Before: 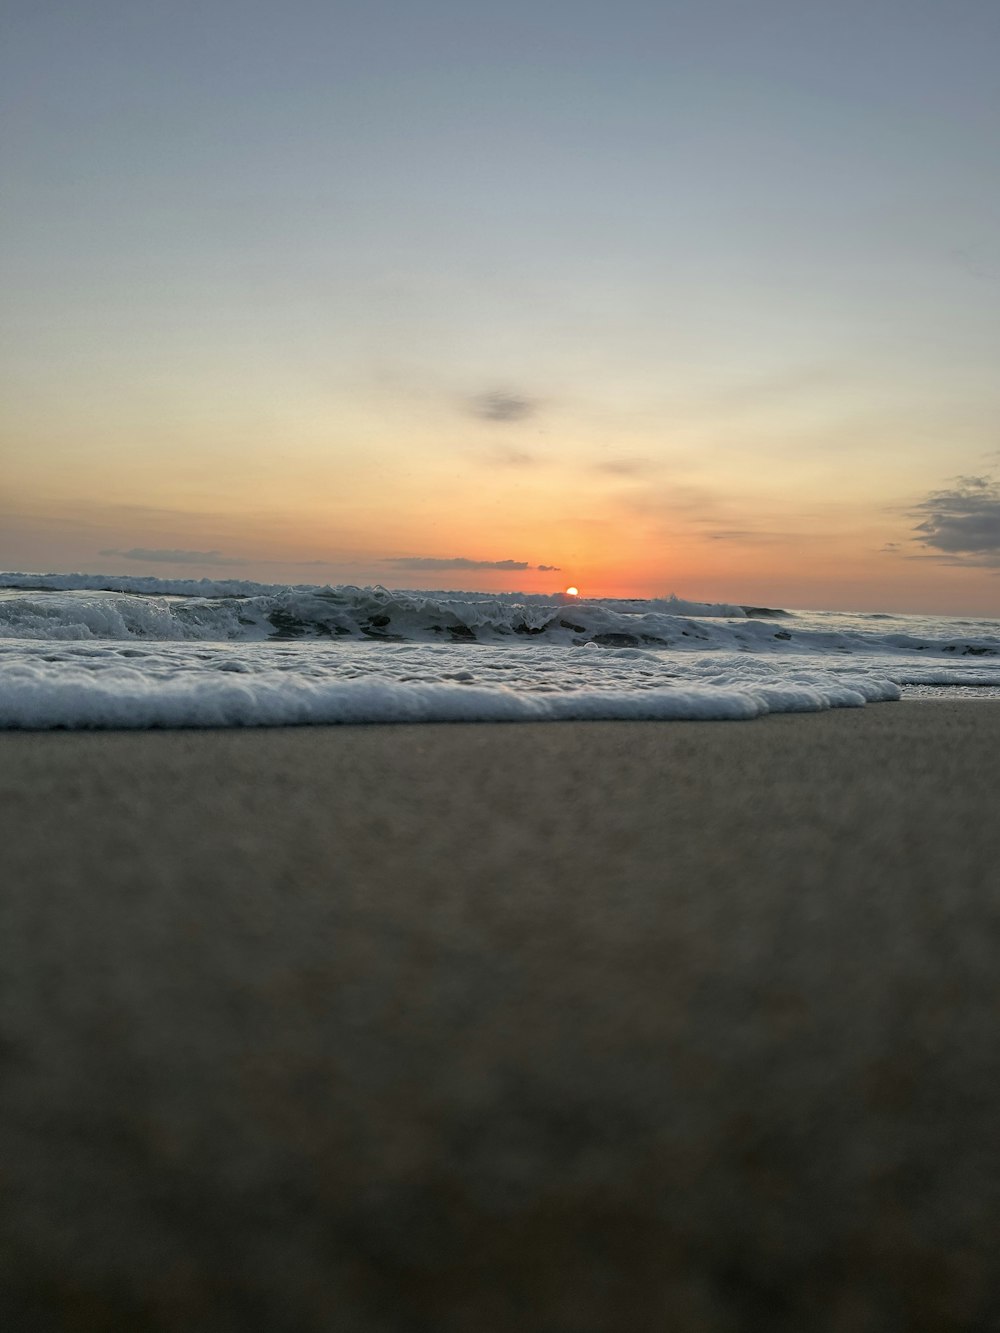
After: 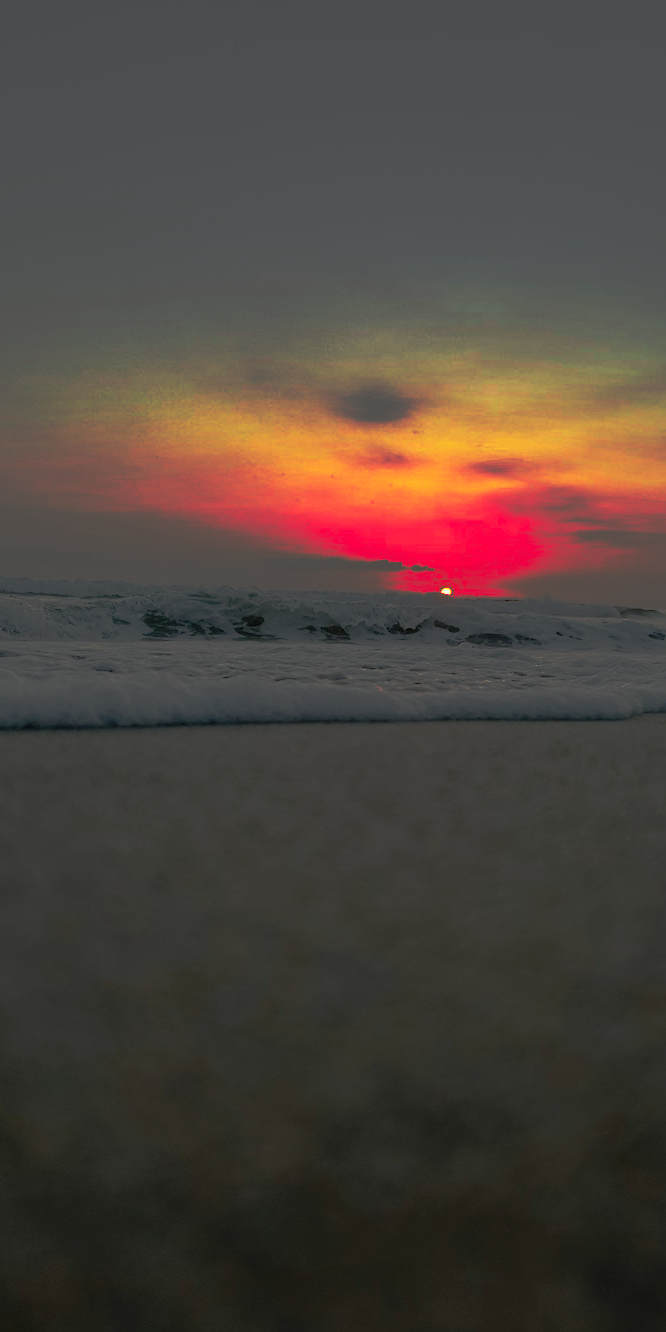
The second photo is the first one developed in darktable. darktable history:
base curve: curves: ch0 [(0, 0) (0.564, 0.291) (0.802, 0.731) (1, 1)], preserve colors none
crop and rotate: left 12.625%, right 20.724%
tone curve: curves: ch0 [(0, 0) (0.003, 0.032) (0.53, 0.368) (0.901, 0.866) (1, 1)], preserve colors none
